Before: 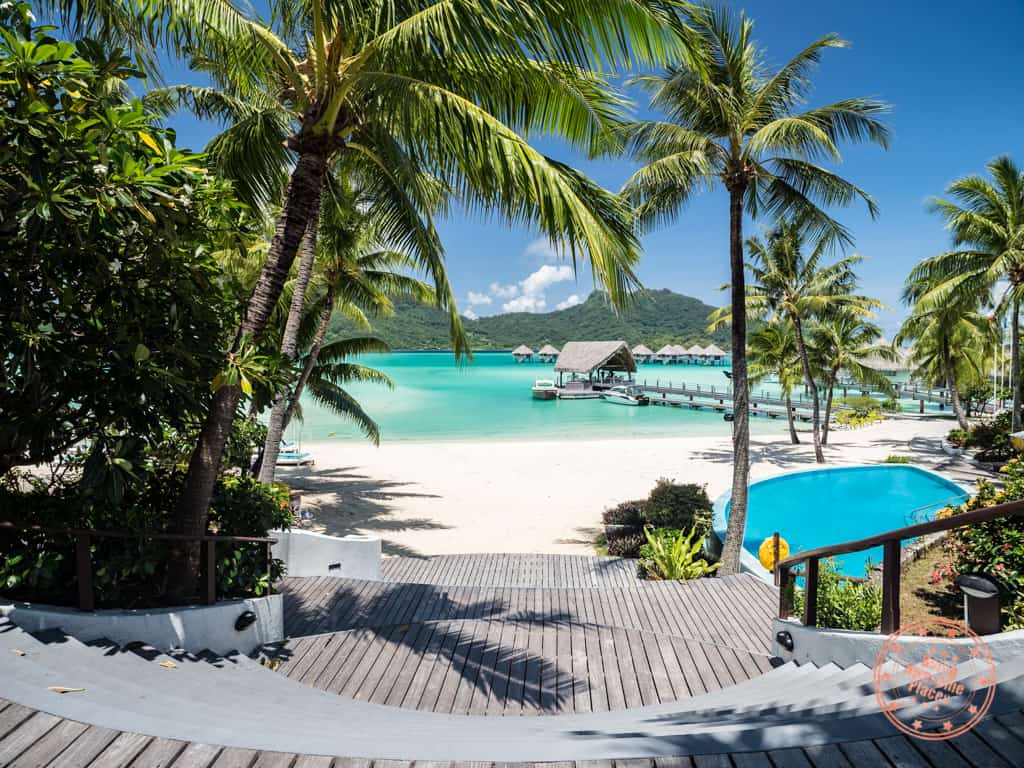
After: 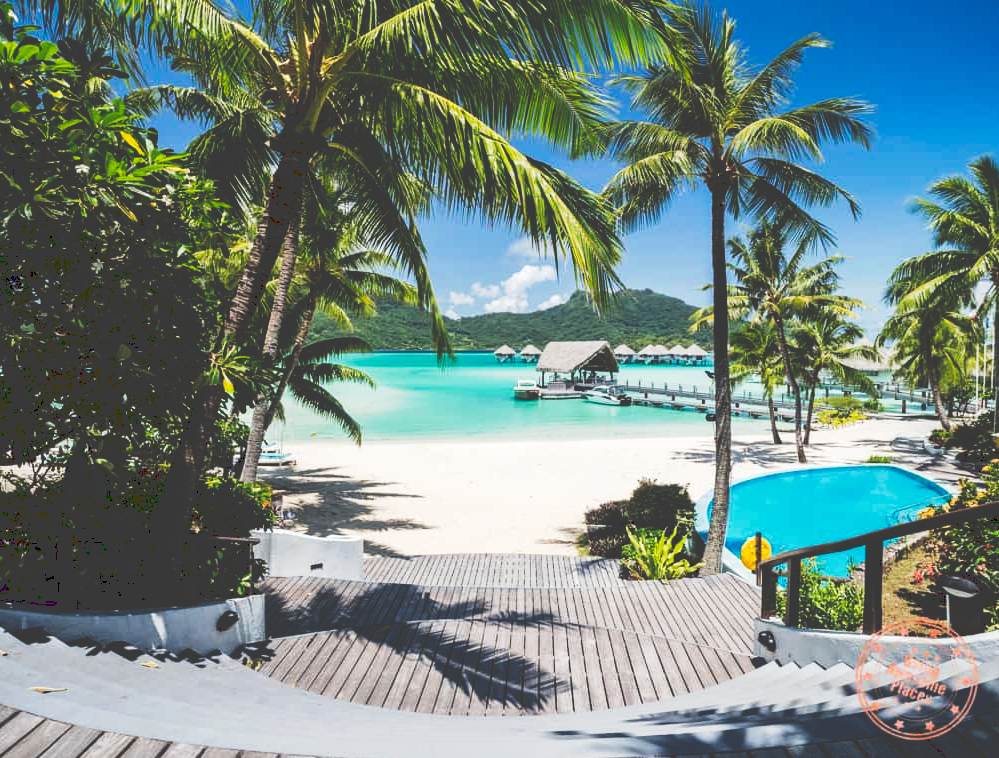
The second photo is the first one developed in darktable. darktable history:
vibrance: on, module defaults
crop and rotate: left 1.774%, right 0.633%, bottom 1.28%
tone curve: curves: ch0 [(0, 0) (0.003, 0.235) (0.011, 0.235) (0.025, 0.235) (0.044, 0.235) (0.069, 0.235) (0.1, 0.237) (0.136, 0.239) (0.177, 0.243) (0.224, 0.256) (0.277, 0.287) (0.335, 0.329) (0.399, 0.391) (0.468, 0.476) (0.543, 0.574) (0.623, 0.683) (0.709, 0.778) (0.801, 0.869) (0.898, 0.924) (1, 1)], preserve colors none
